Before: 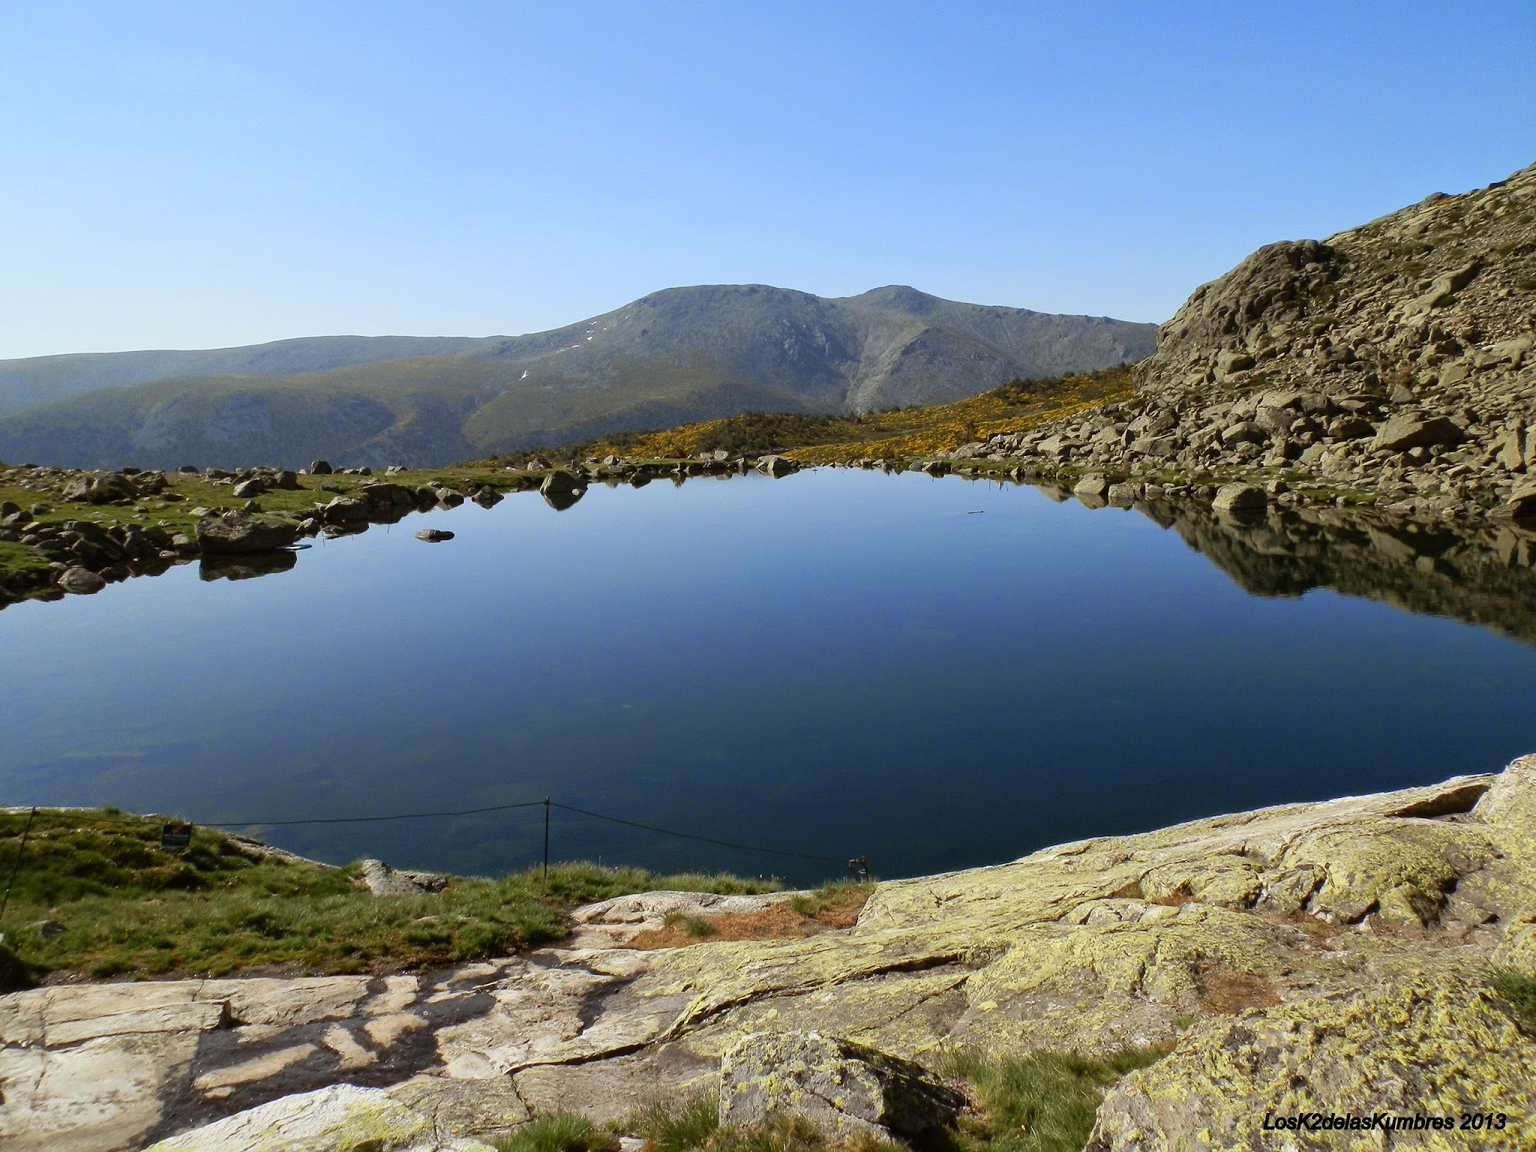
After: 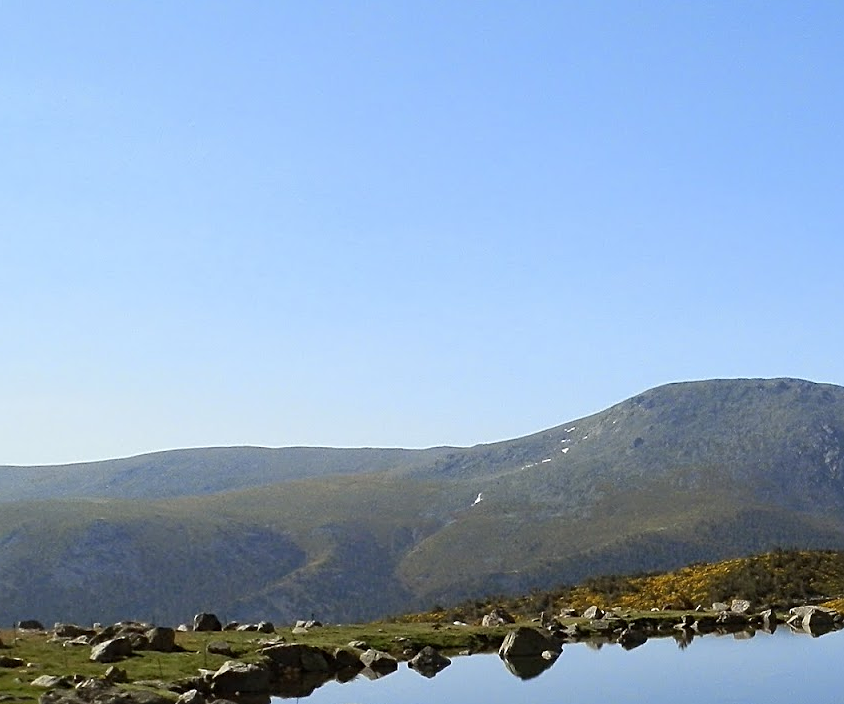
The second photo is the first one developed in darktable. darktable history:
sharpen: on, module defaults
crop and rotate: left 10.822%, top 0.083%, right 47.952%, bottom 54.029%
